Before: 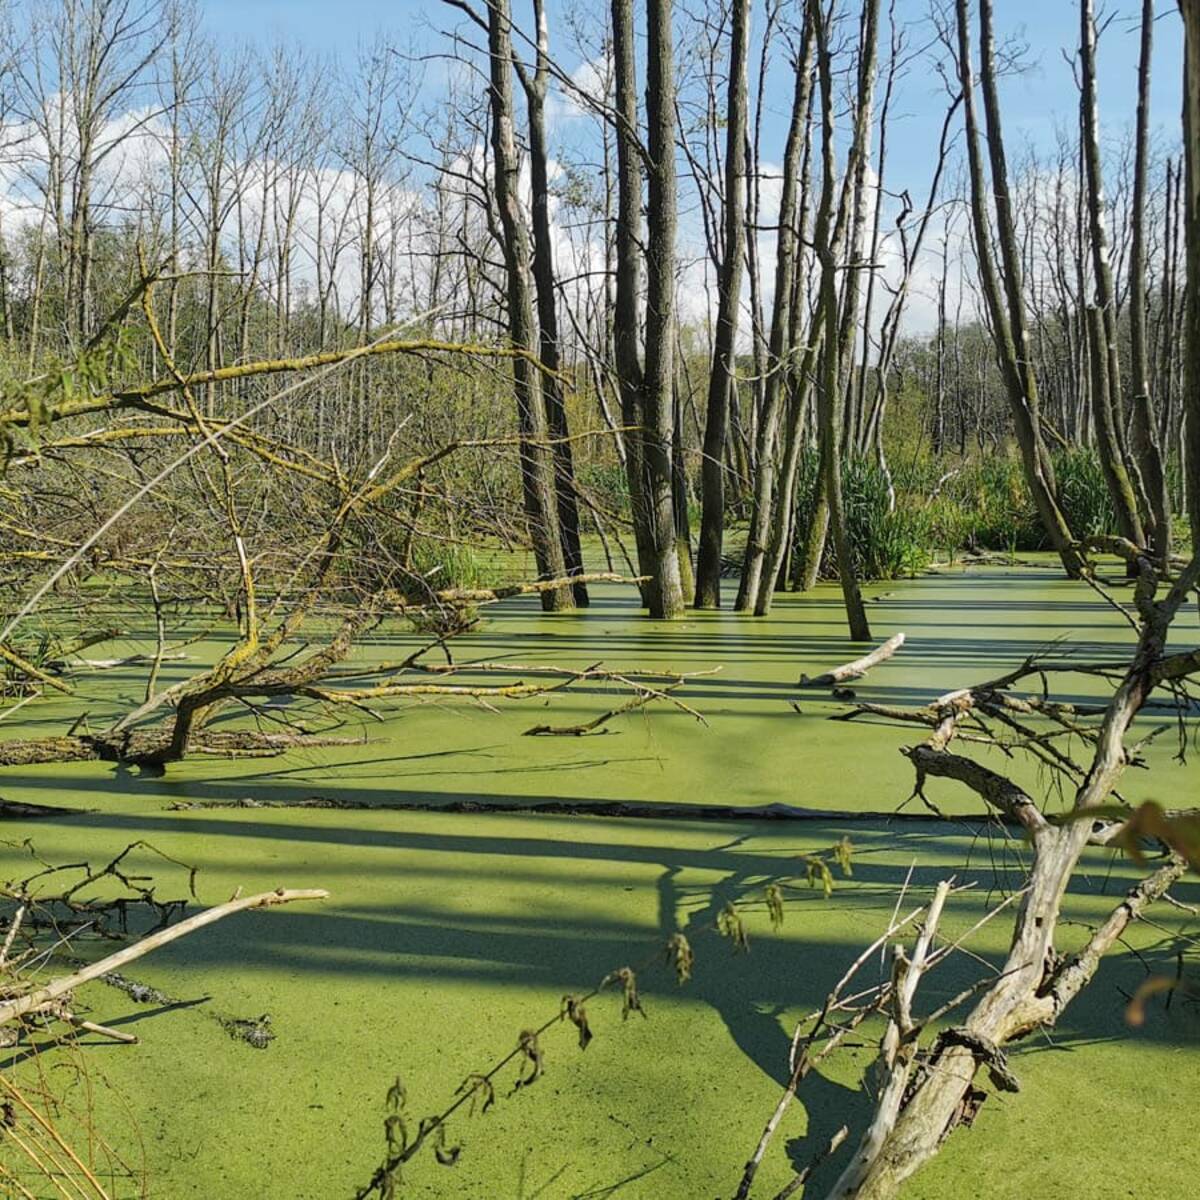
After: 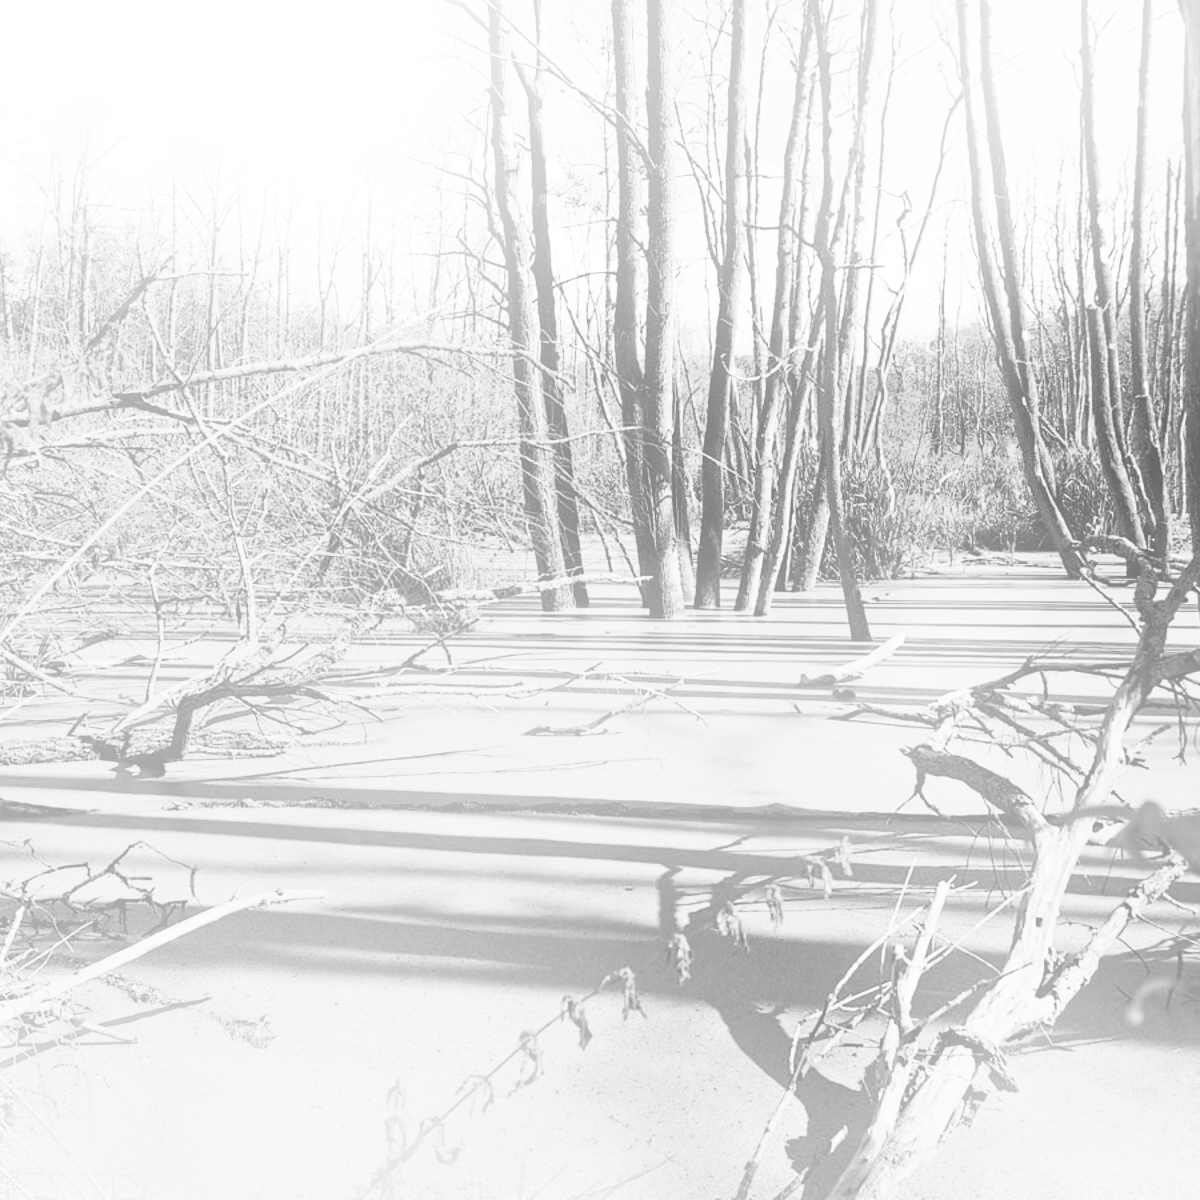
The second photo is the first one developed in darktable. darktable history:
bloom: threshold 82.5%, strength 16.25%
exposure: black level correction -0.041, exposure 0.064 EV, compensate highlight preservation false
tone curve: curves: ch0 [(0, 0) (0.003, 0.003) (0.011, 0.013) (0.025, 0.029) (0.044, 0.052) (0.069, 0.081) (0.1, 0.116) (0.136, 0.158) (0.177, 0.207) (0.224, 0.268) (0.277, 0.373) (0.335, 0.465) (0.399, 0.565) (0.468, 0.674) (0.543, 0.79) (0.623, 0.853) (0.709, 0.918) (0.801, 0.956) (0.898, 0.977) (1, 1)], preserve colors none
color balance rgb: shadows lift › luminance -9.41%, highlights gain › luminance 17.6%, global offset › luminance -1.45%, perceptual saturation grading › highlights -17.77%, perceptual saturation grading › mid-tones 33.1%, perceptual saturation grading › shadows 50.52%, global vibrance 24.22%
velvia: strength 15%
white balance: red 1.138, green 0.996, blue 0.812
monochrome: on, module defaults
